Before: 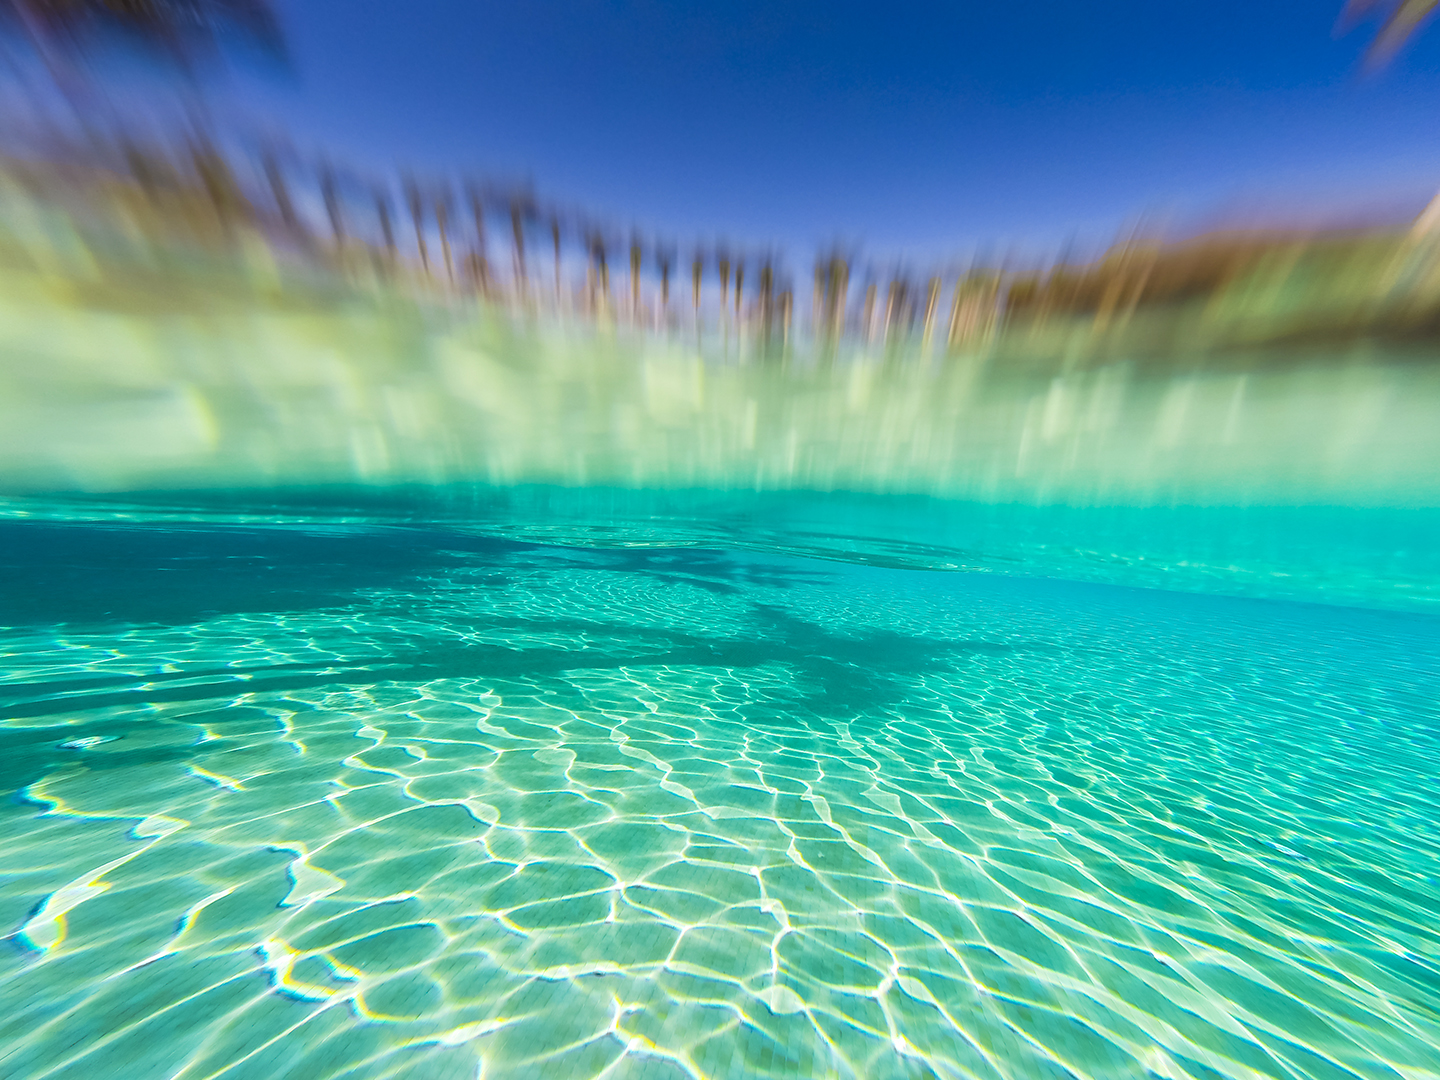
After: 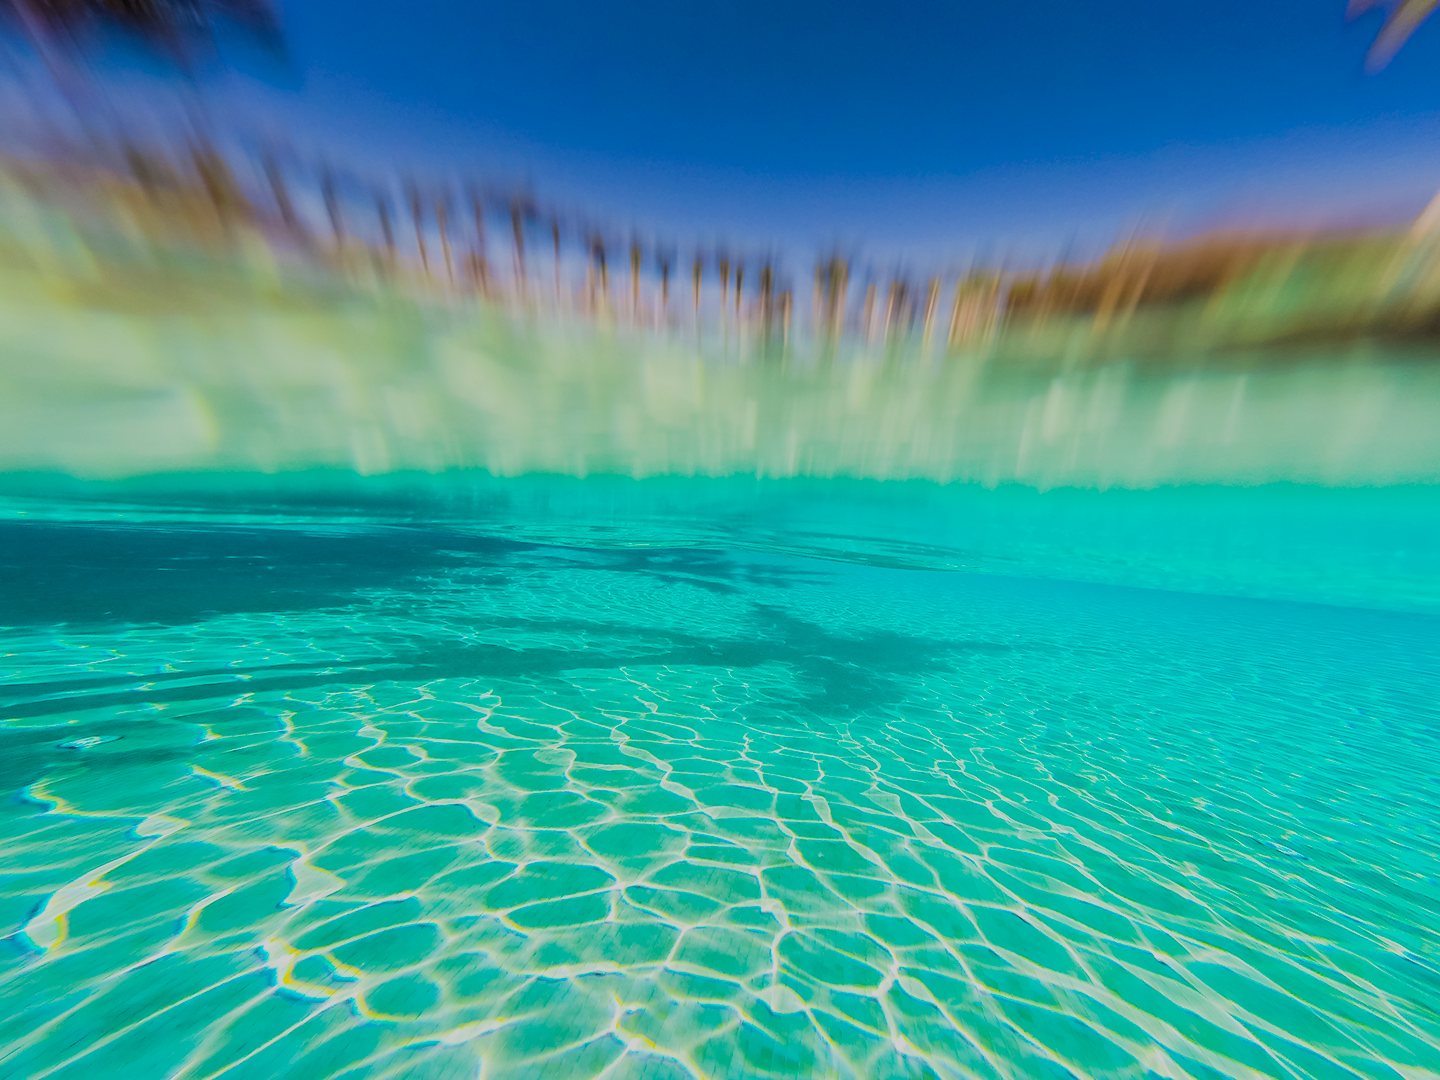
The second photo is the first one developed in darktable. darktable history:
filmic rgb: black relative exposure -7.13 EV, white relative exposure 5.39 EV, hardness 3.03
